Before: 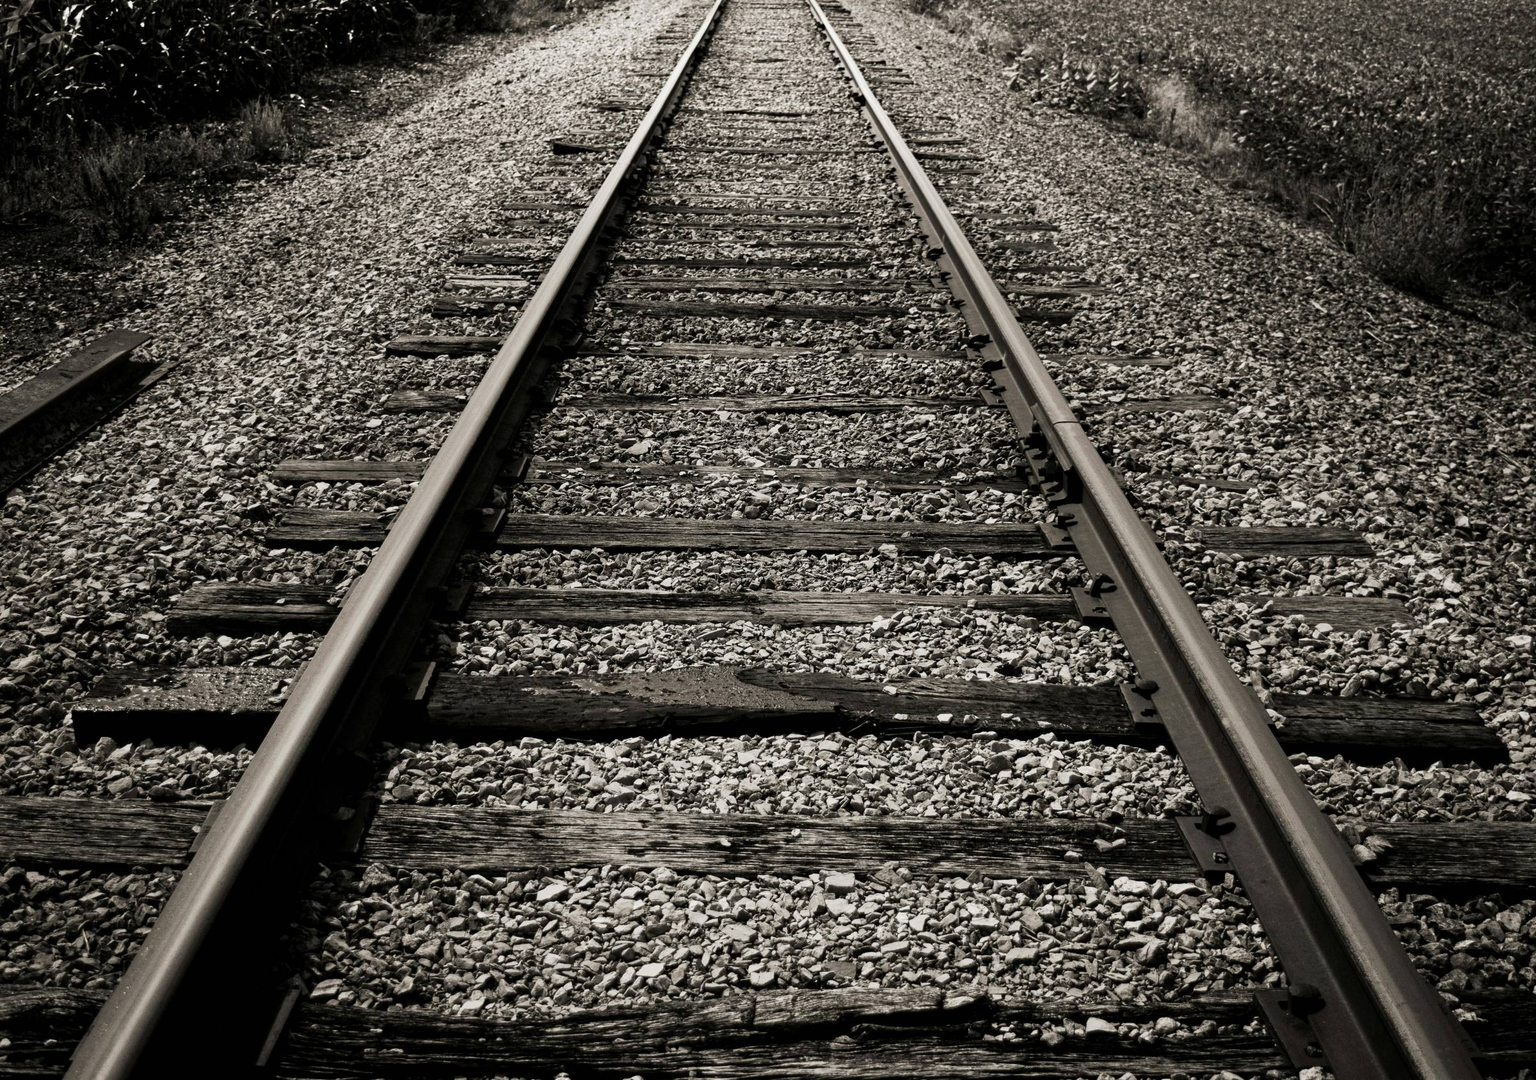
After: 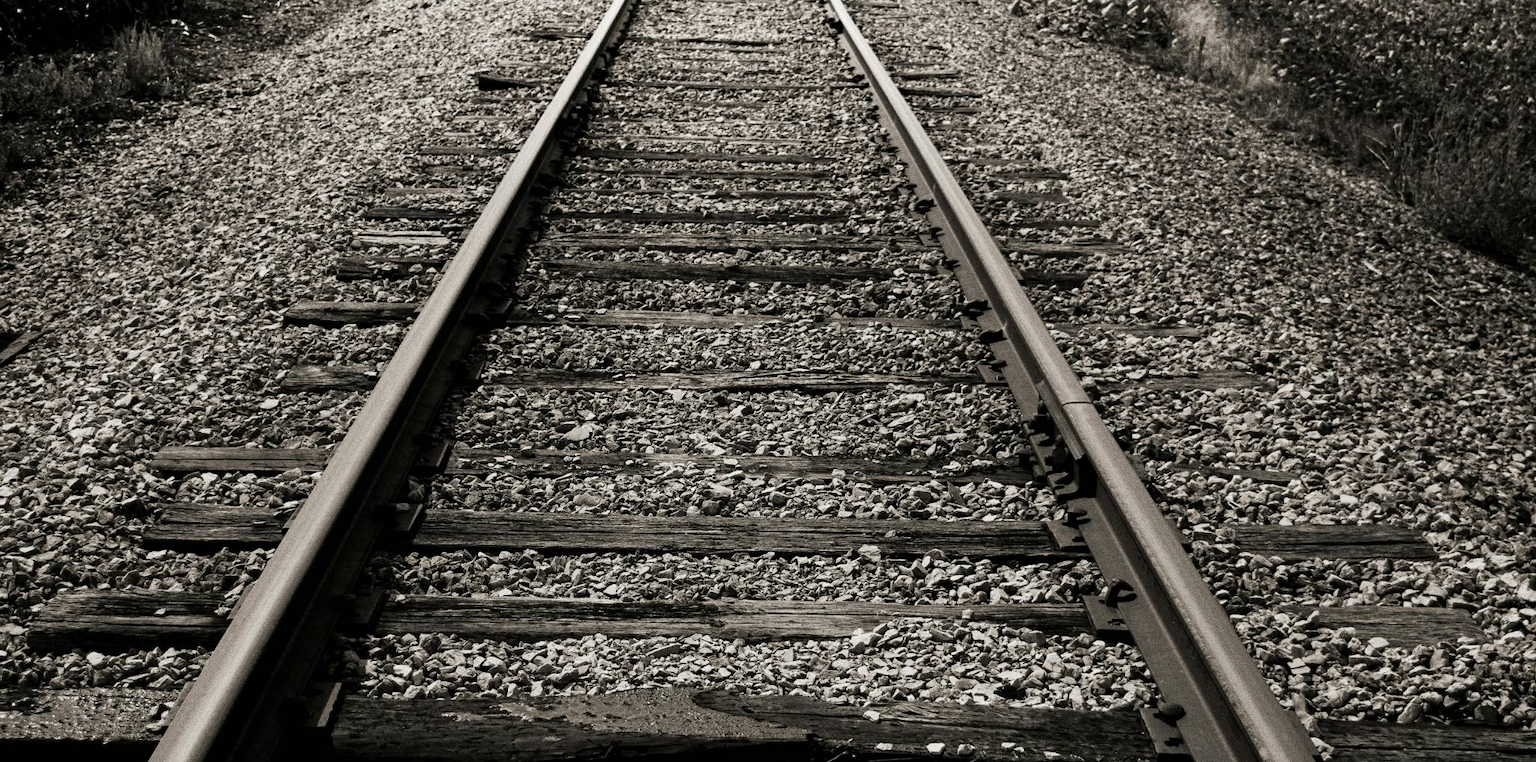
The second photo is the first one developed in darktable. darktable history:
crop and rotate: left 9.345%, top 7.22%, right 4.982%, bottom 32.331%
grain: coarseness 0.09 ISO, strength 40%
